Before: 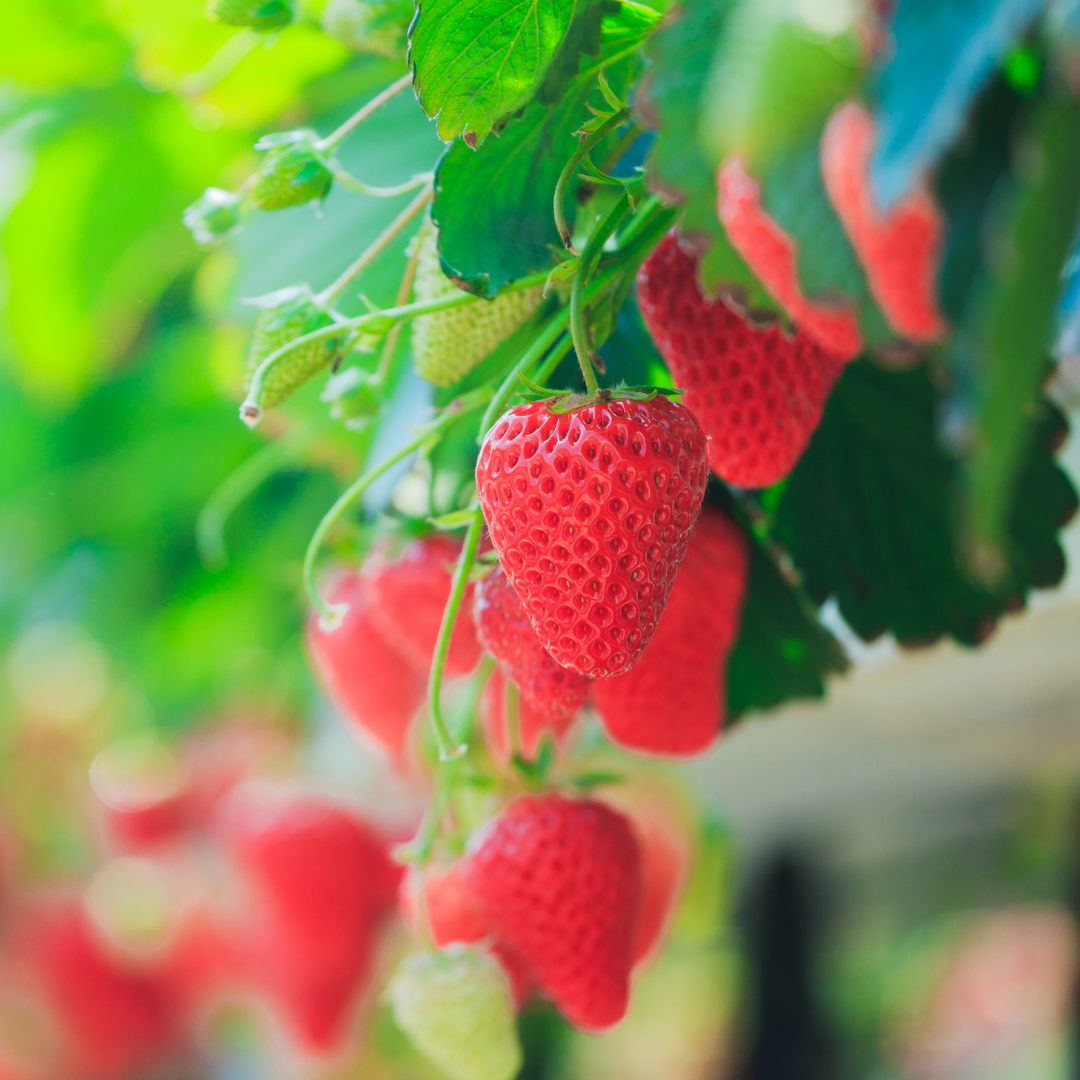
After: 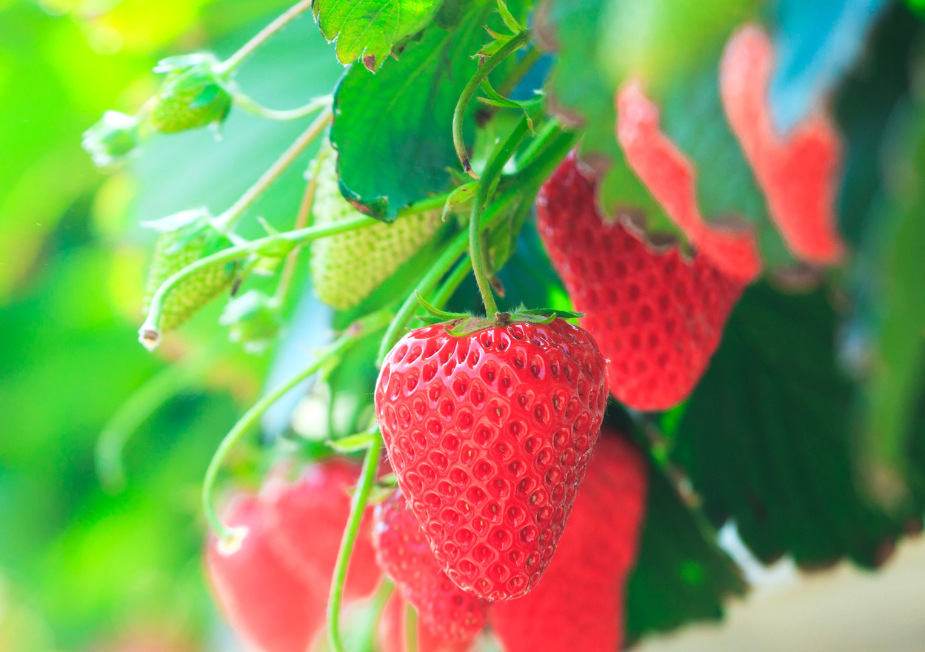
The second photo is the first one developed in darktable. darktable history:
exposure: exposure 0.447 EV, compensate highlight preservation false
crop and rotate: left 9.434%, top 7.162%, right 4.86%, bottom 32.401%
